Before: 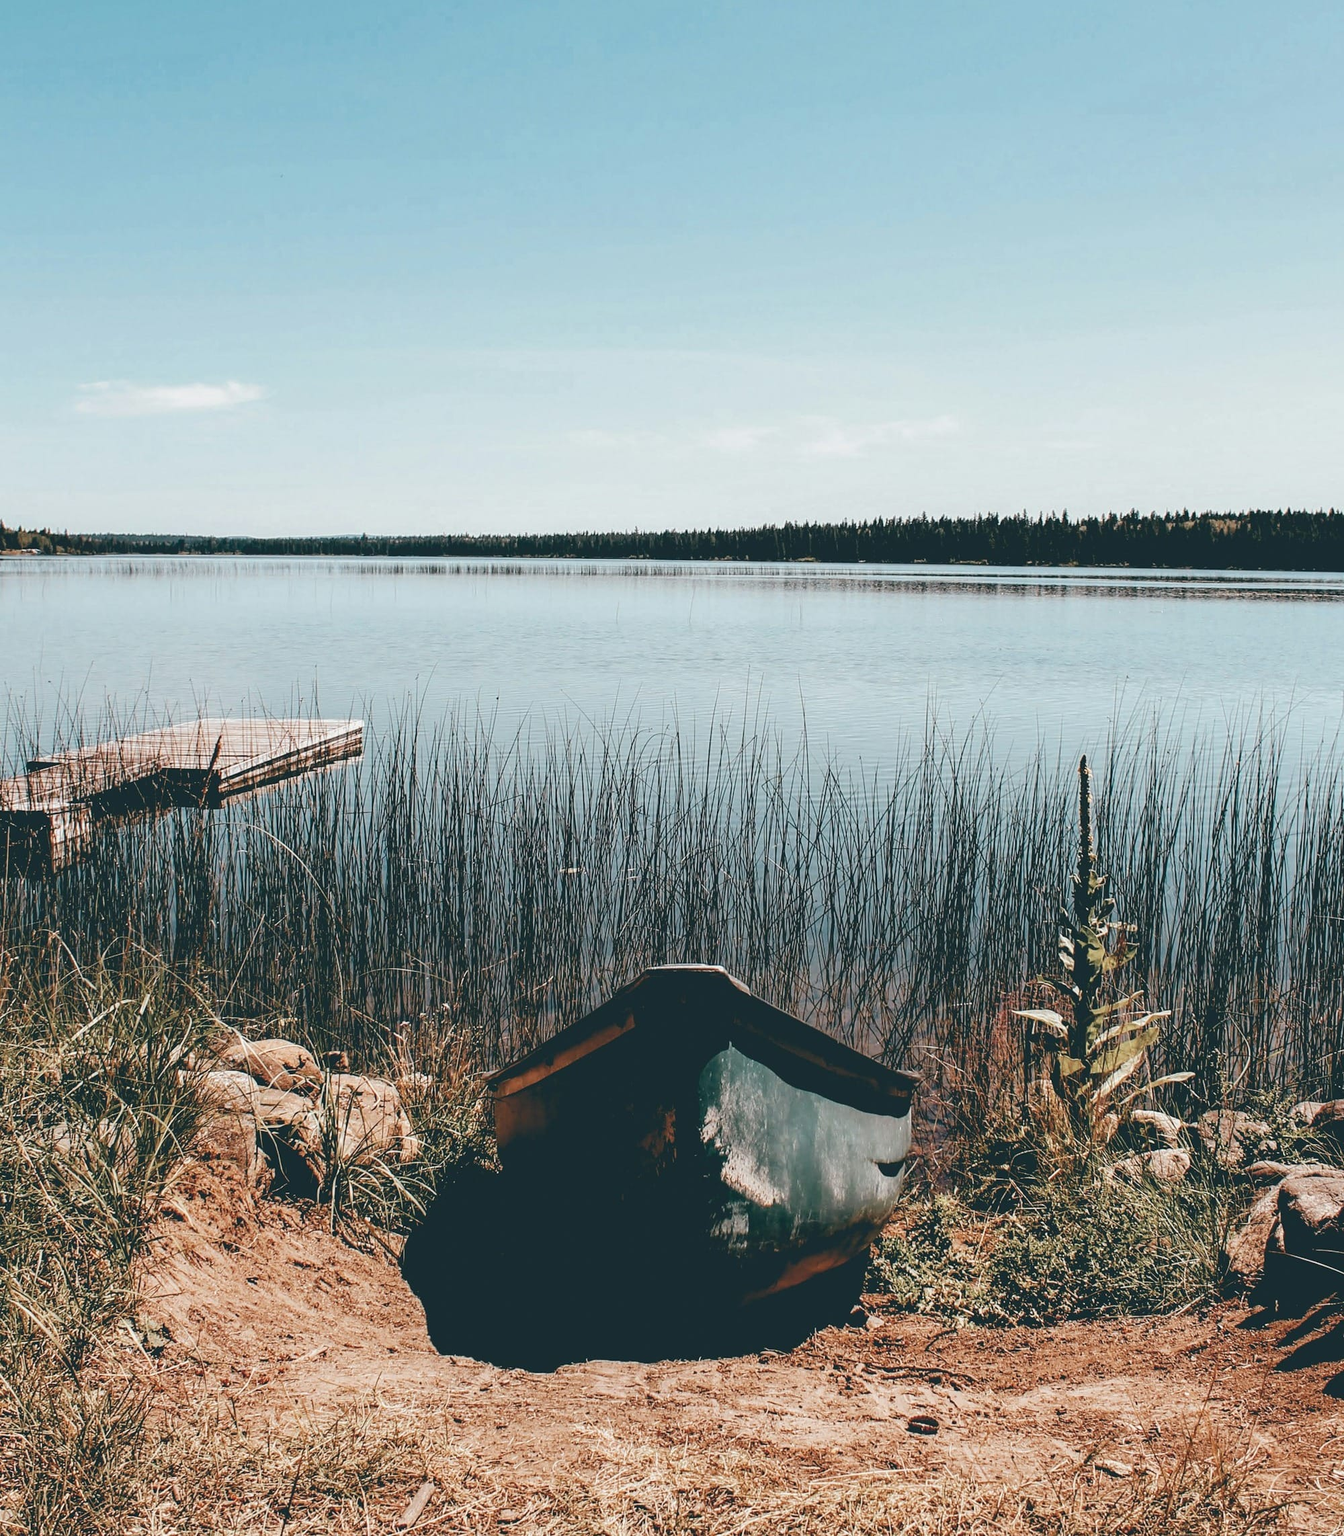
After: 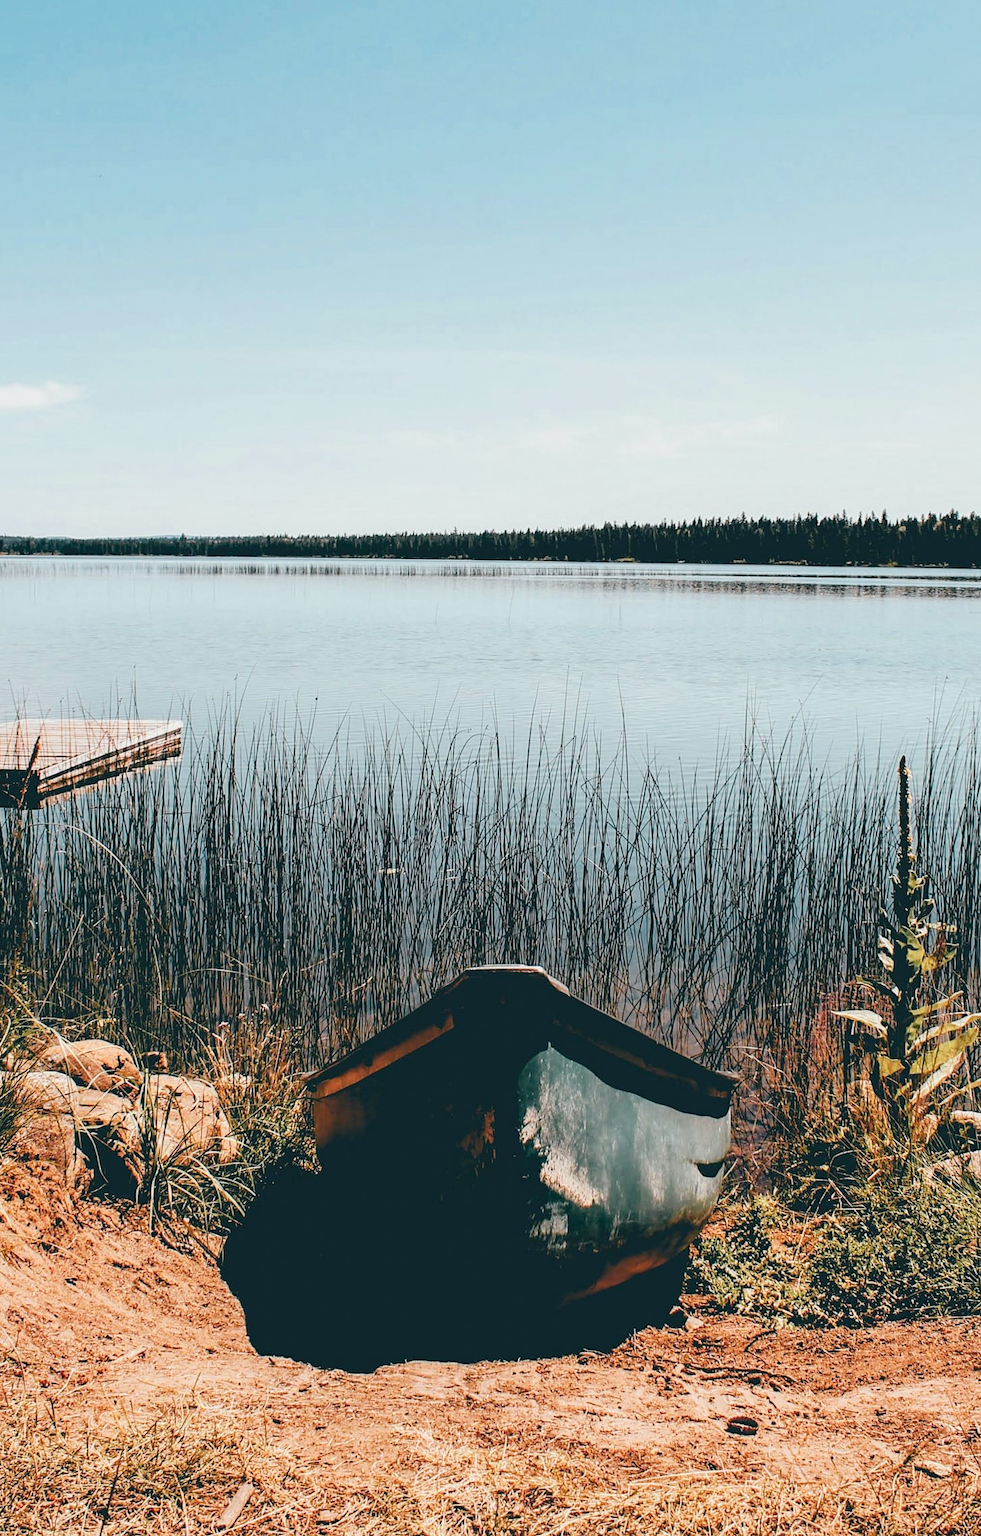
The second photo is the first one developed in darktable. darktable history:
exposure: black level correction 0.005, exposure 0.275 EV, compensate highlight preservation false
filmic rgb: black relative exposure -11.35 EV, white relative exposure 3.24 EV, hardness 6.76
crop: left 13.545%, top 0%, right 13.432%
color zones: curves: ch0 [(0.224, 0.526) (0.75, 0.5)]; ch1 [(0.055, 0.526) (0.224, 0.761) (0.377, 0.526) (0.75, 0.5)]
